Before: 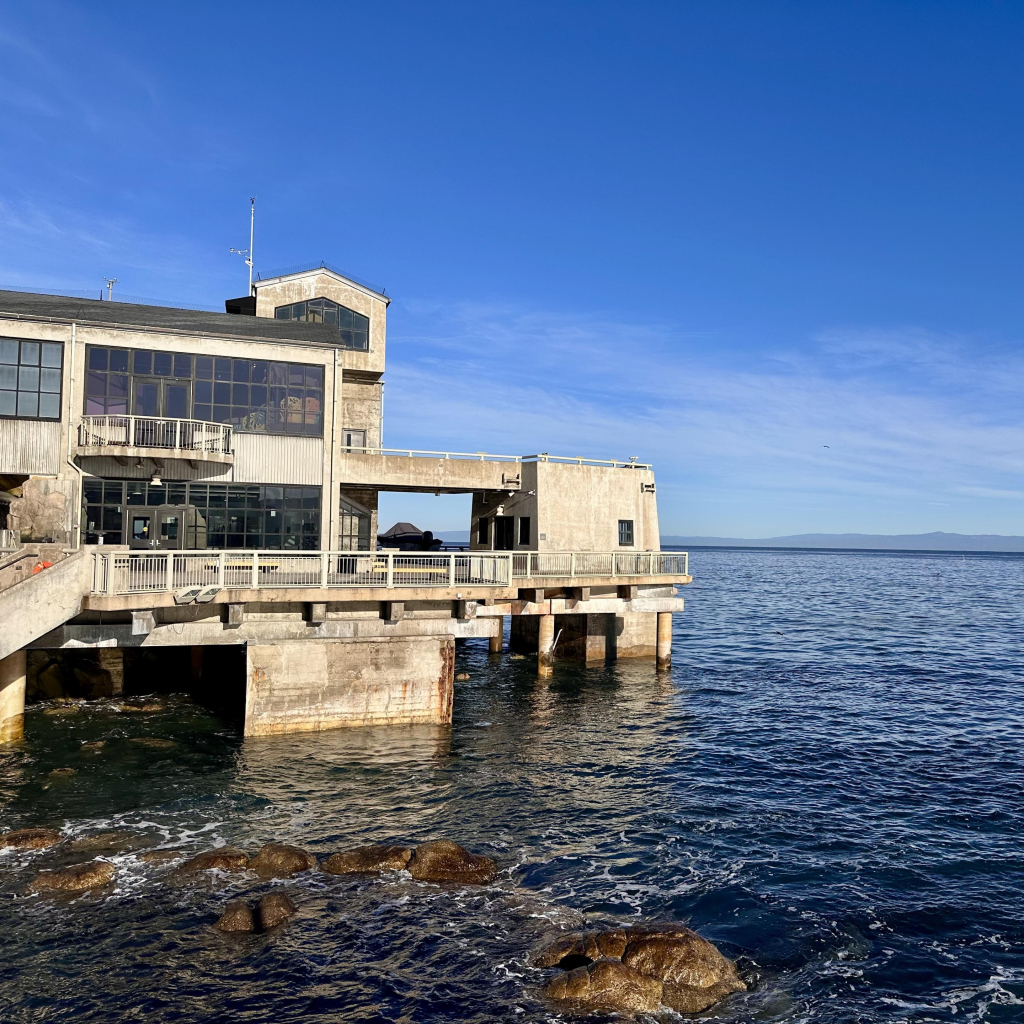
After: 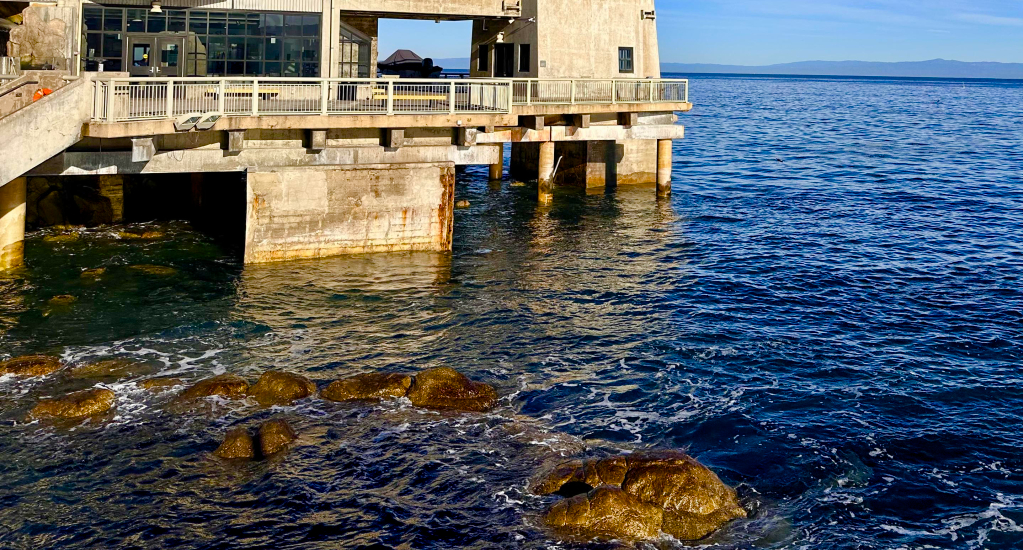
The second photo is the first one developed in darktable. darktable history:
crop and rotate: top 46.284%, right 0.045%
color balance rgb: linear chroma grading › global chroma 15.051%, perceptual saturation grading › global saturation 28.025%, perceptual saturation grading › highlights -25.139%, perceptual saturation grading › mid-tones 25.481%, perceptual saturation grading › shadows 49.971%, global vibrance 14.96%
